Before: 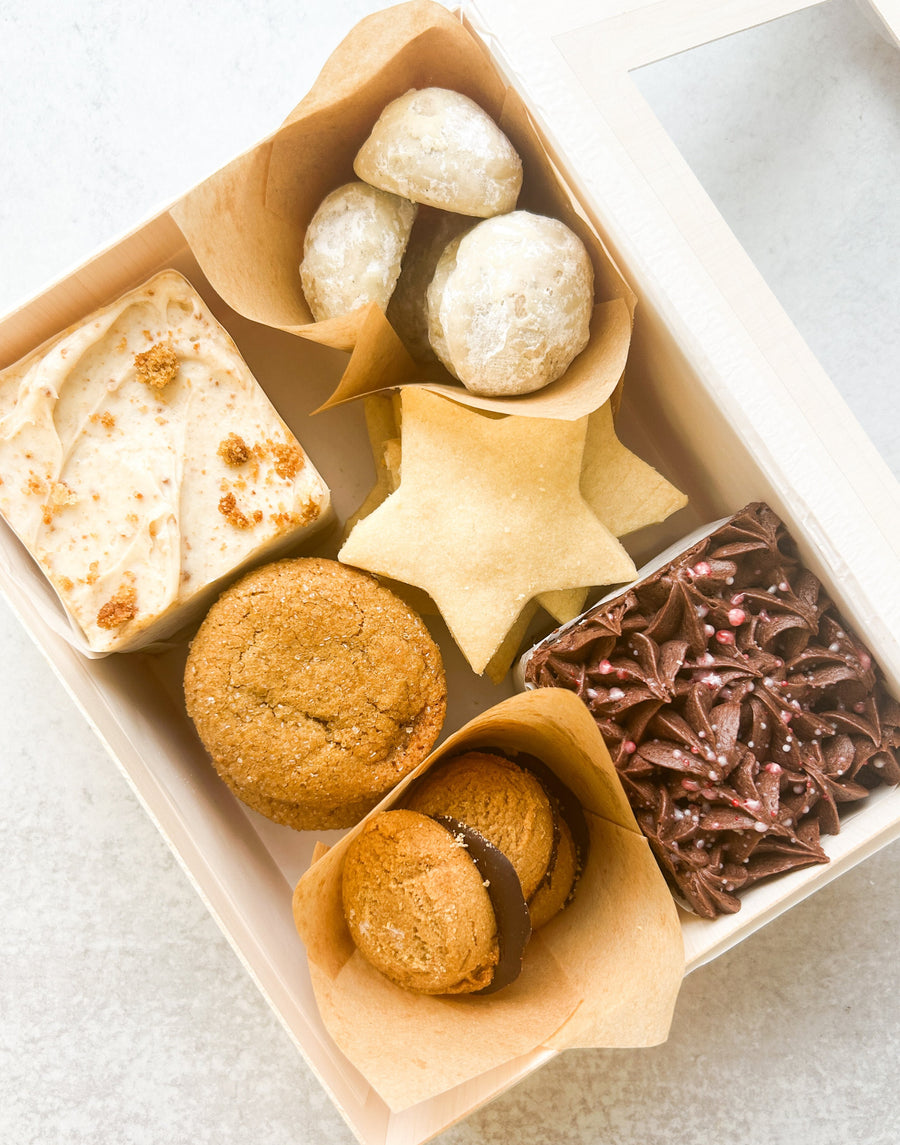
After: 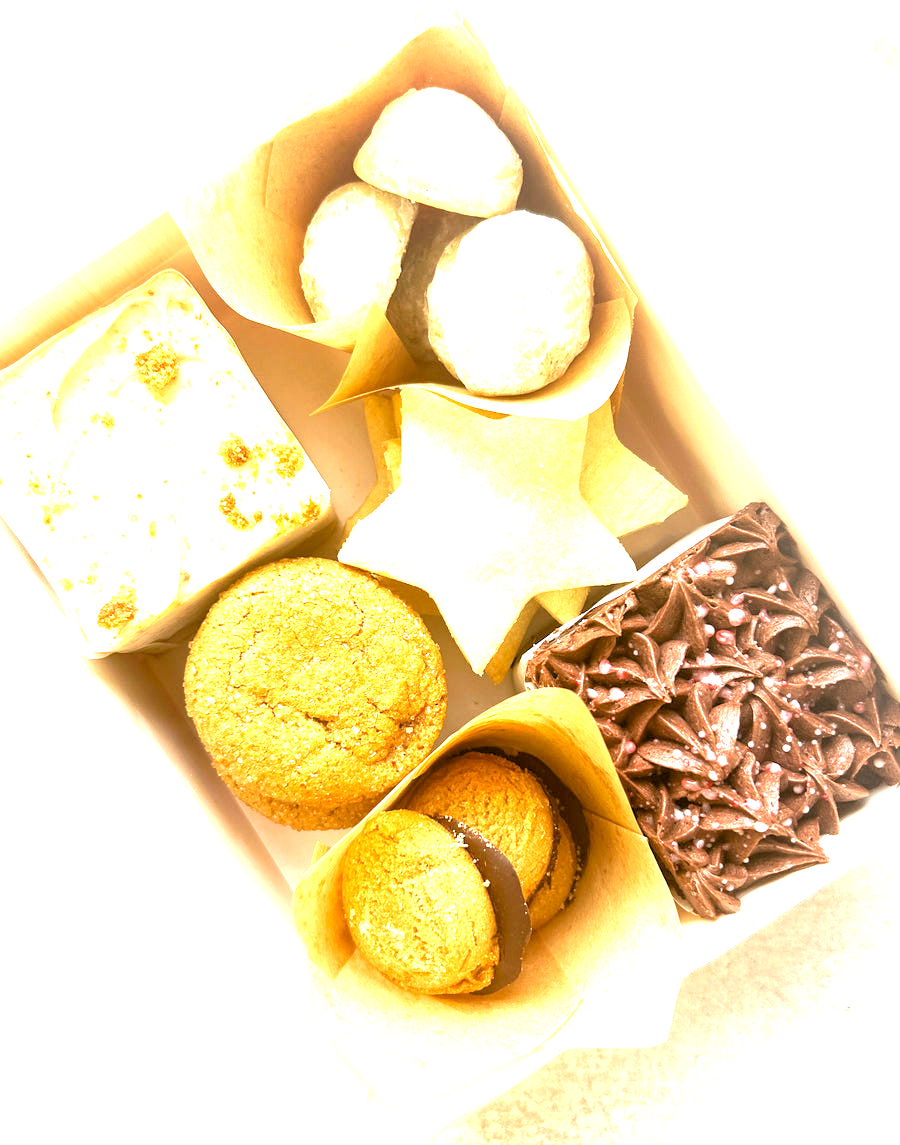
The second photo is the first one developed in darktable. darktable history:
exposure: black level correction 0.001, exposure 1.3 EV, compensate highlight preservation false
rgb levels: levels [[0.01, 0.419, 0.839], [0, 0.5, 1], [0, 0.5, 1]]
